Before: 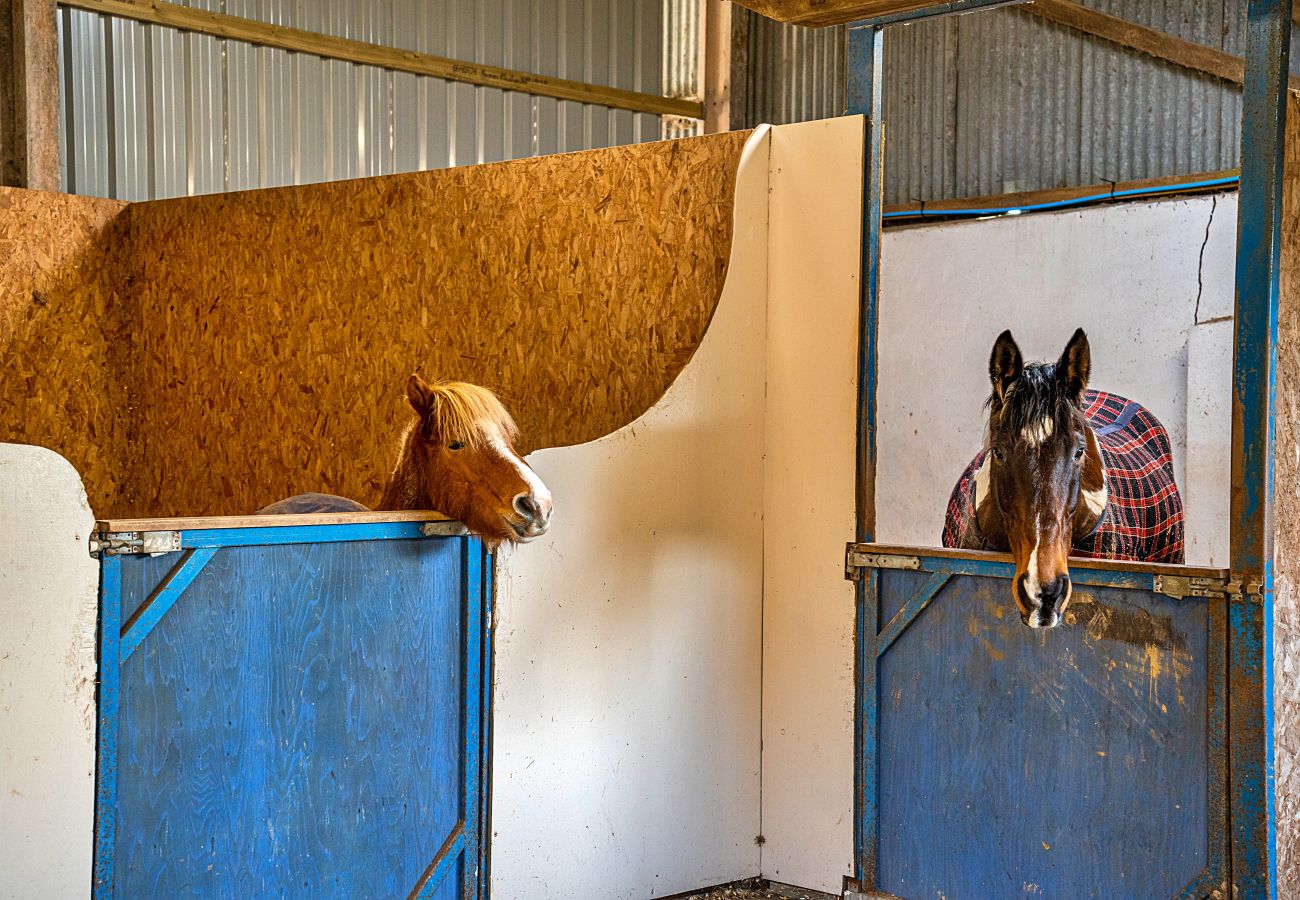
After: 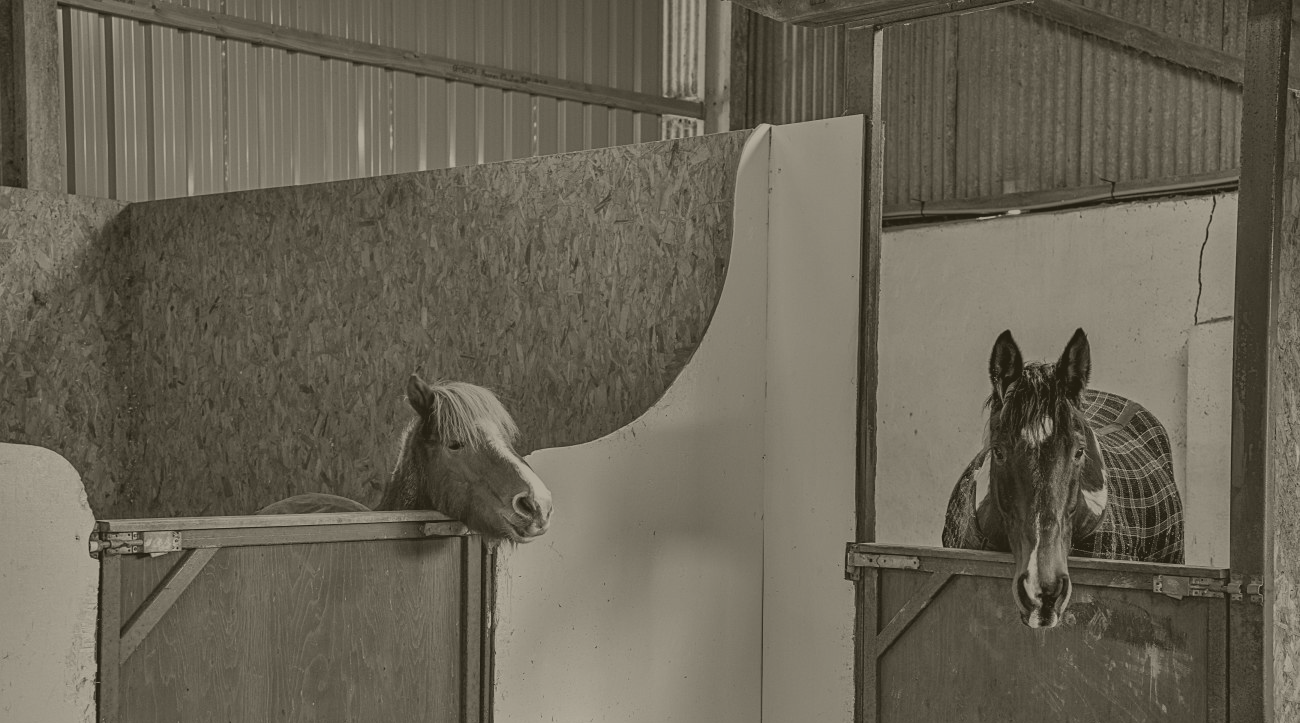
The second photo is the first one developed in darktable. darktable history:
crop: bottom 19.644%
colorize: hue 41.44°, saturation 22%, source mix 60%, lightness 10.61%
color correction: saturation 1.8
